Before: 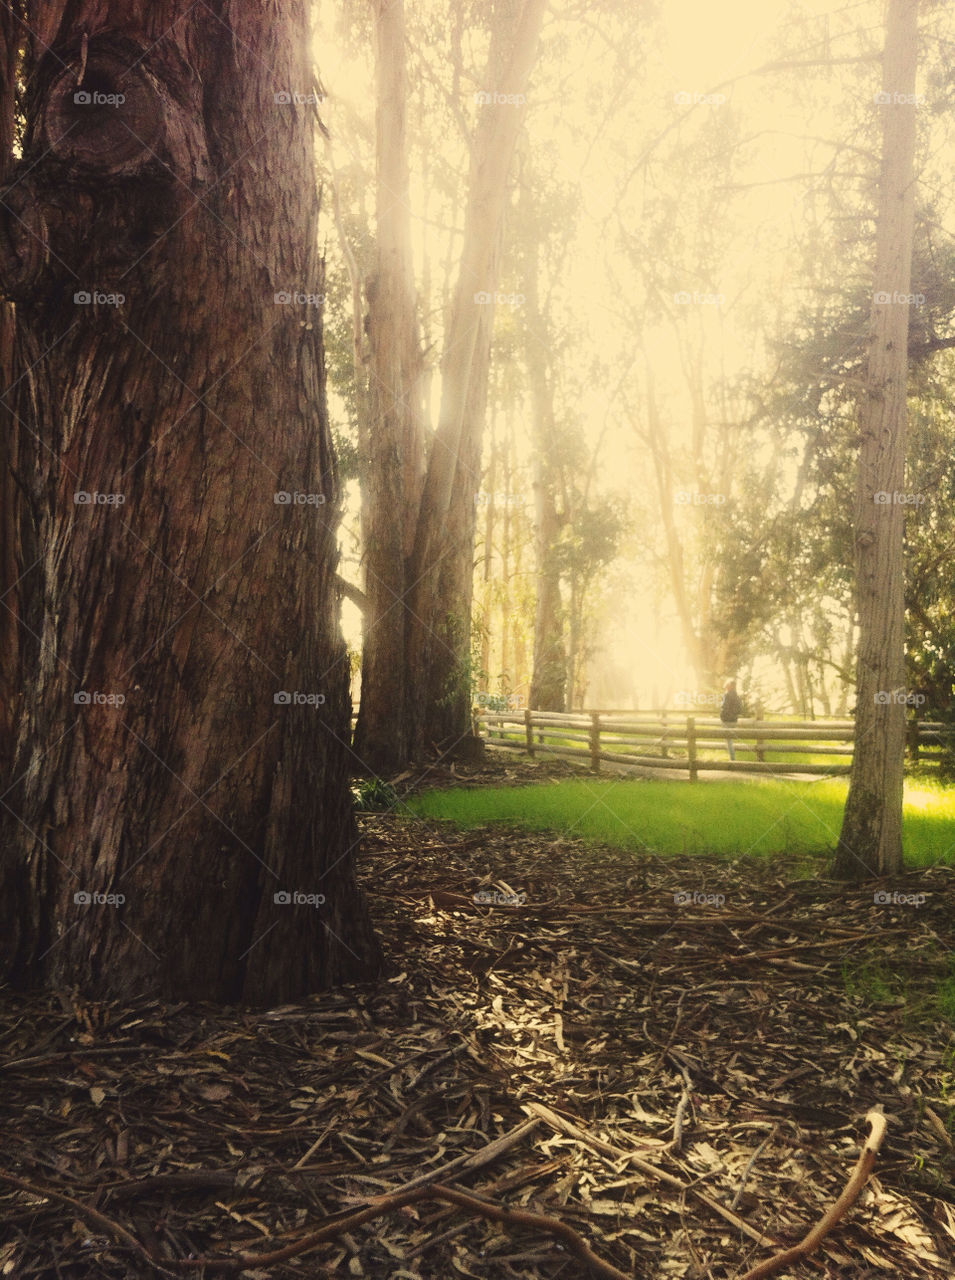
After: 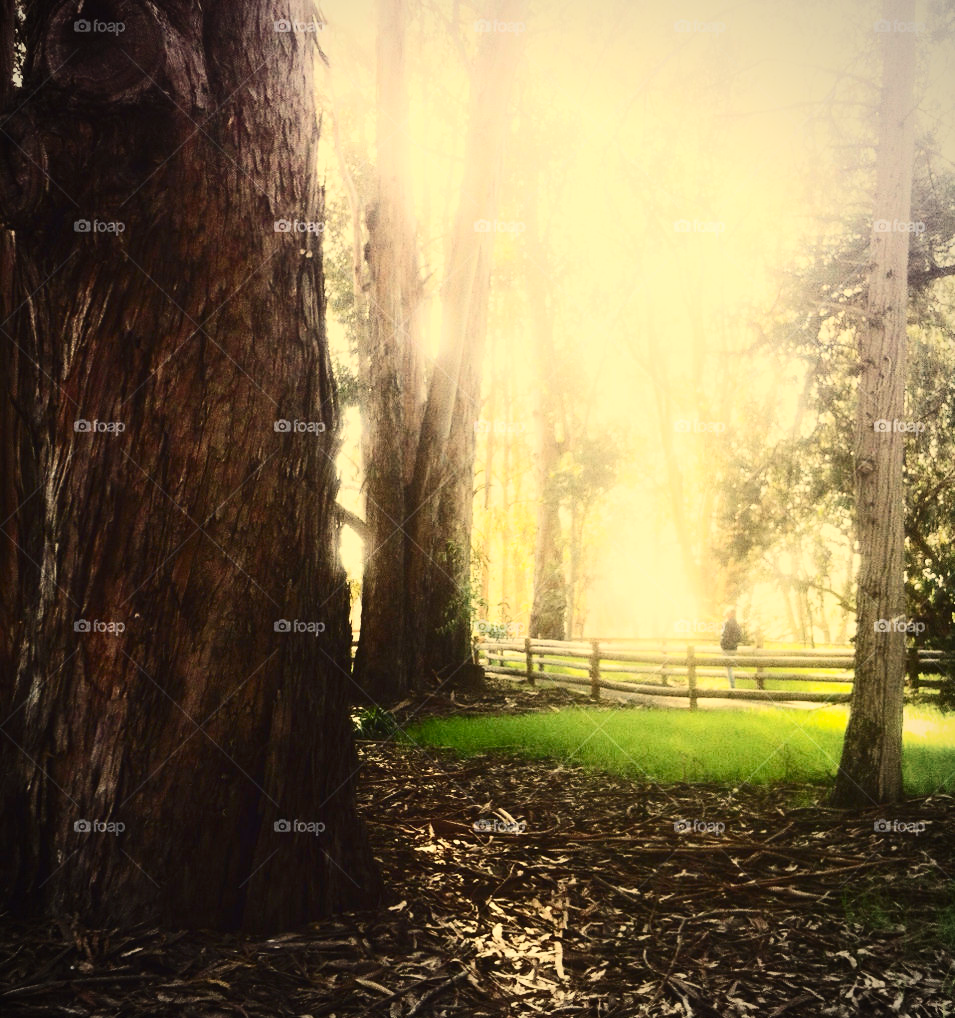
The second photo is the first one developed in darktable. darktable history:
contrast brightness saturation: contrast 0.405, brightness 0.106, saturation 0.211
crop and rotate: top 5.666%, bottom 14.779%
vignetting: fall-off radius 61.12%, unbound false
